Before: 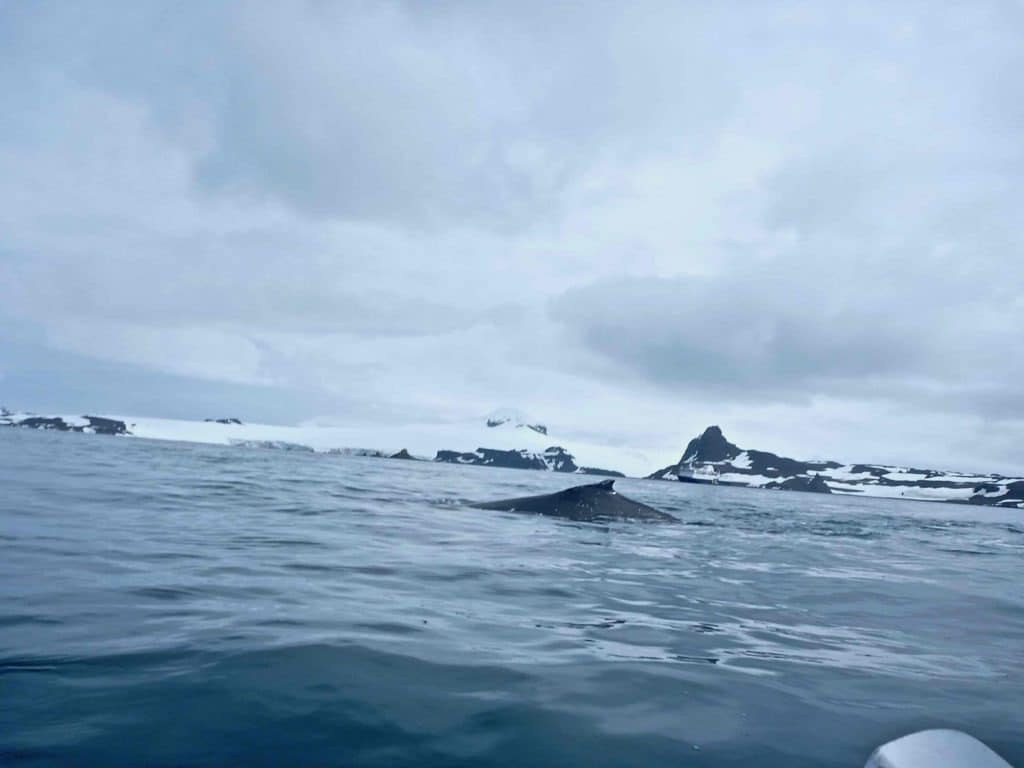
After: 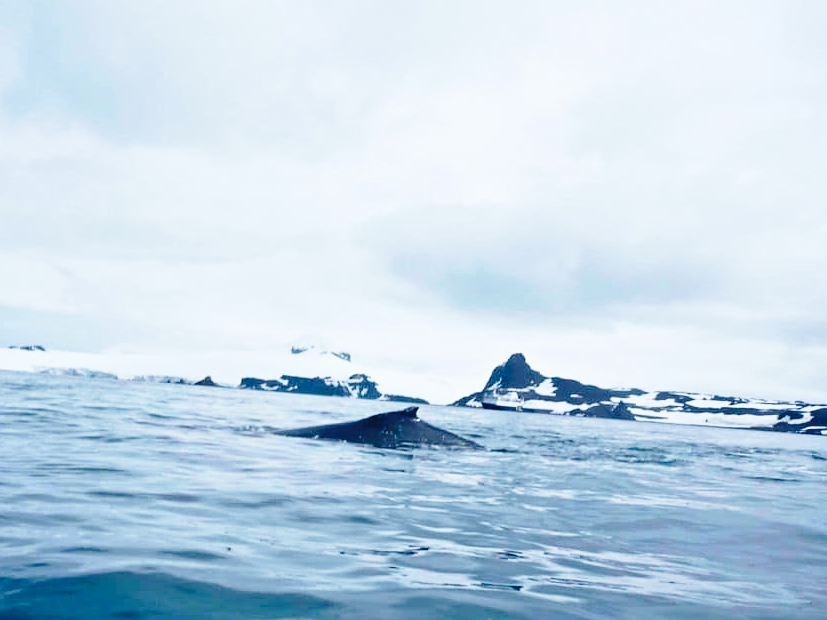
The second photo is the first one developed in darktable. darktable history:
crop: left 19.159%, top 9.58%, bottom 9.58%
base curve: curves: ch0 [(0, 0) (0.04, 0.03) (0.133, 0.232) (0.448, 0.748) (0.843, 0.968) (1, 1)], preserve colors none
